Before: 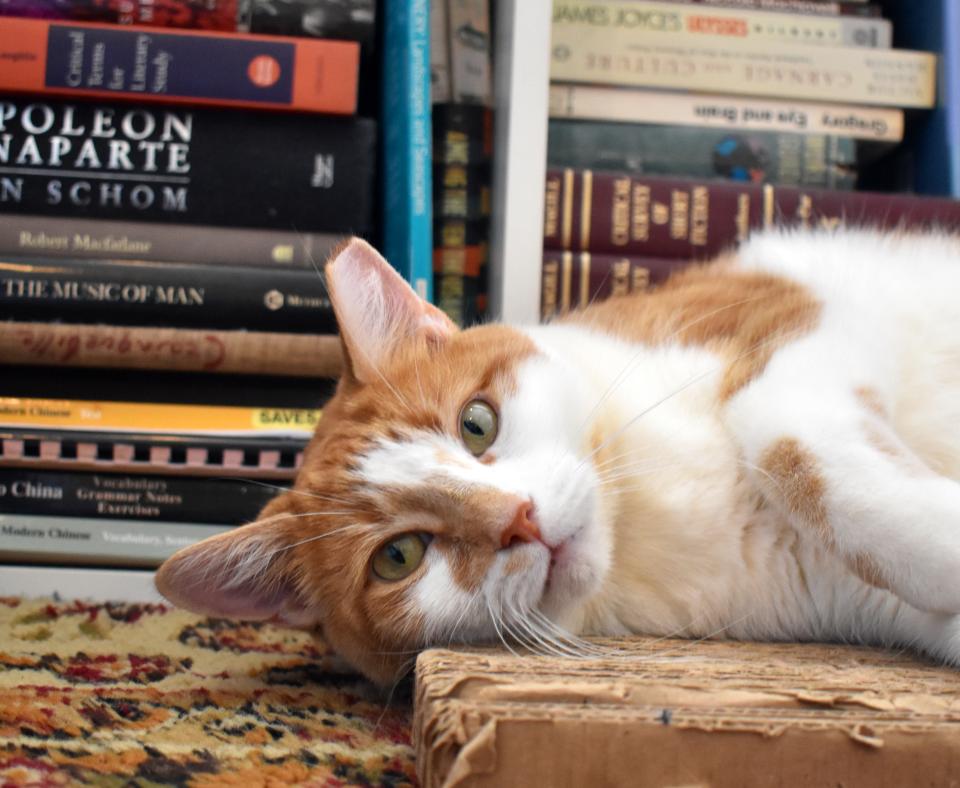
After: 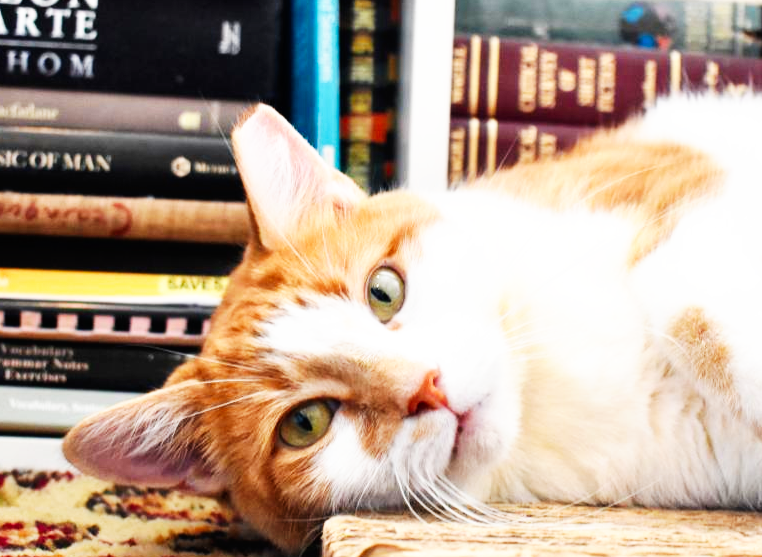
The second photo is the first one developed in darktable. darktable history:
crop: left 9.712%, top 16.928%, right 10.845%, bottom 12.332%
base curve: curves: ch0 [(0, 0) (0.007, 0.004) (0.027, 0.03) (0.046, 0.07) (0.207, 0.54) (0.442, 0.872) (0.673, 0.972) (1, 1)], preserve colors none
